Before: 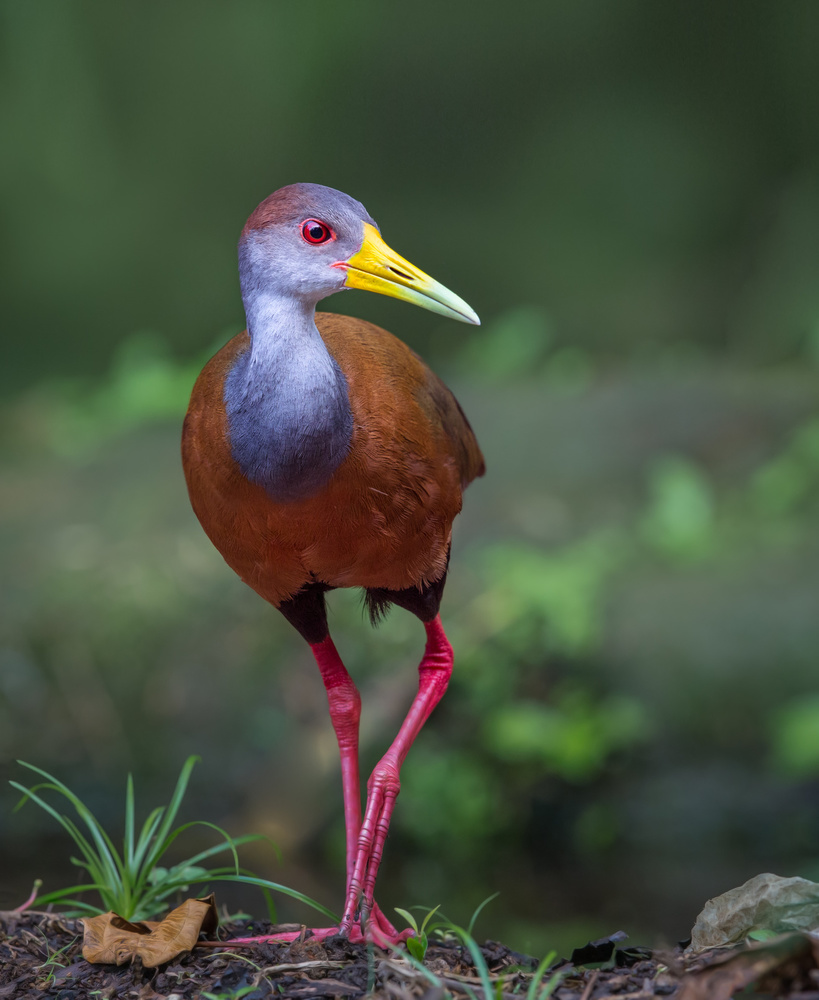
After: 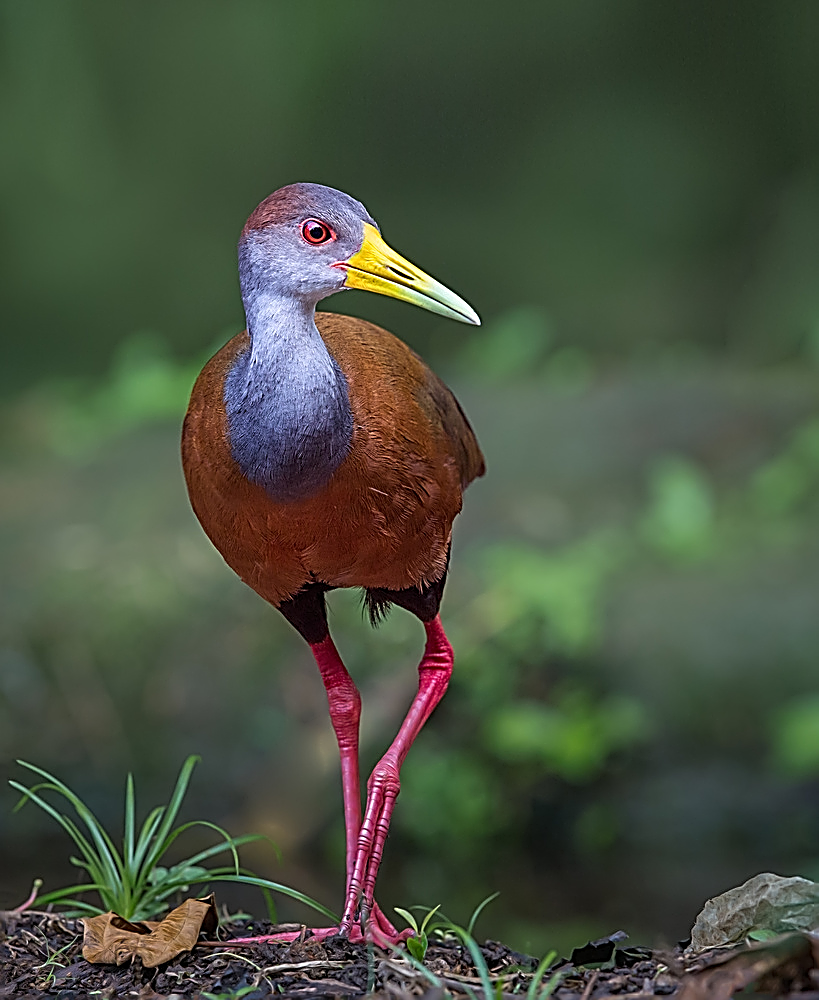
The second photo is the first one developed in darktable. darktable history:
sharpen: amount 1.982
